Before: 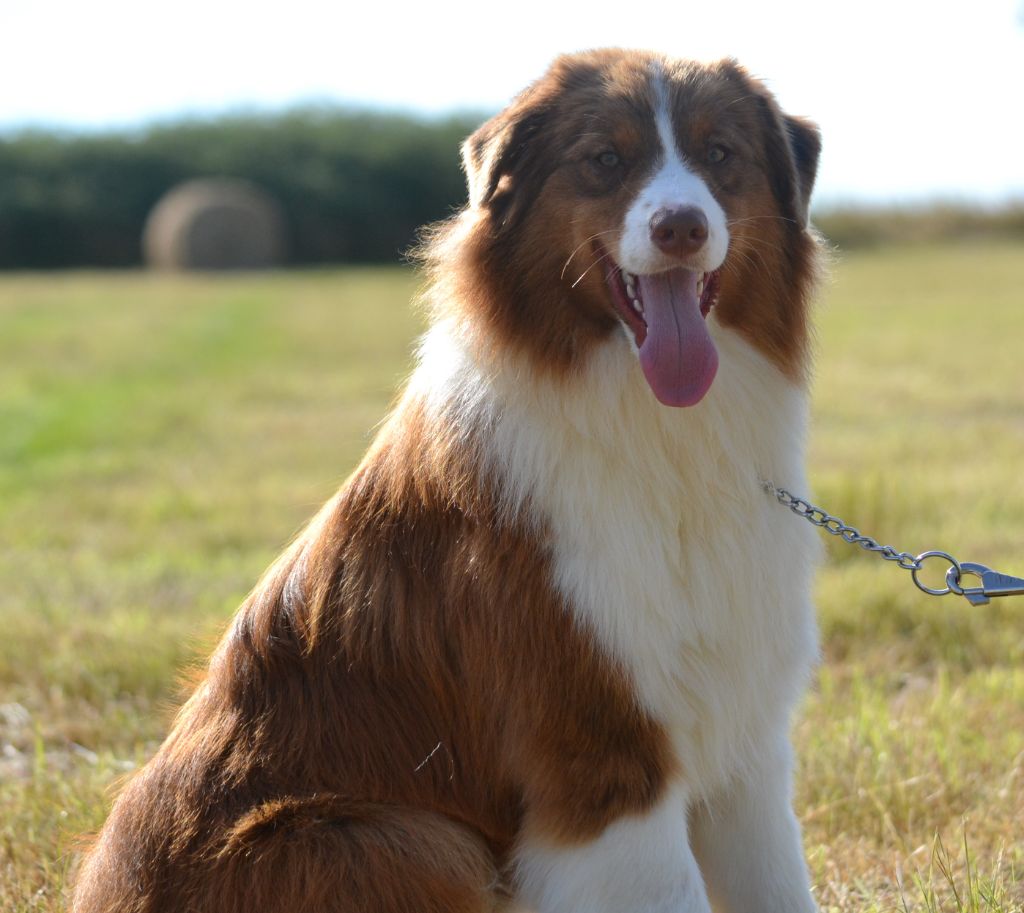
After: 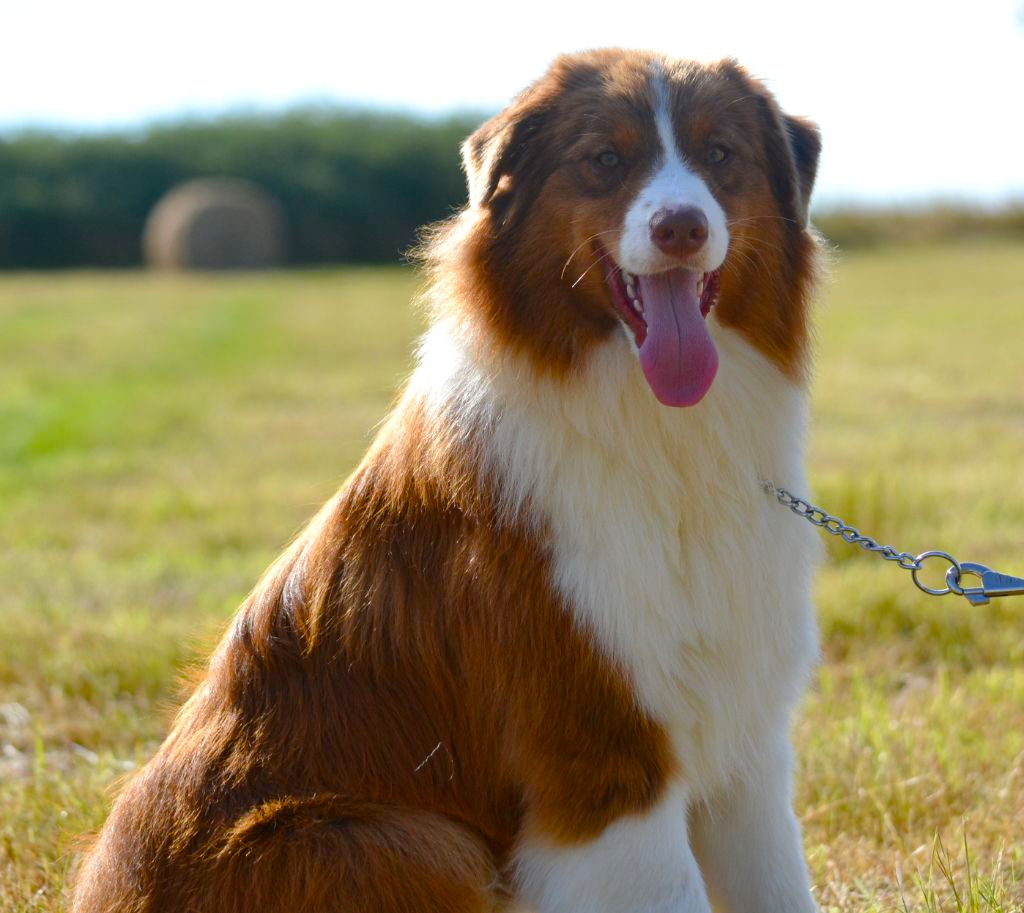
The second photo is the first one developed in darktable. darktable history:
color balance rgb: perceptual saturation grading › global saturation 20%, perceptual saturation grading › highlights -13.983%, perceptual saturation grading › shadows 50.072%, global vibrance 9.442%
